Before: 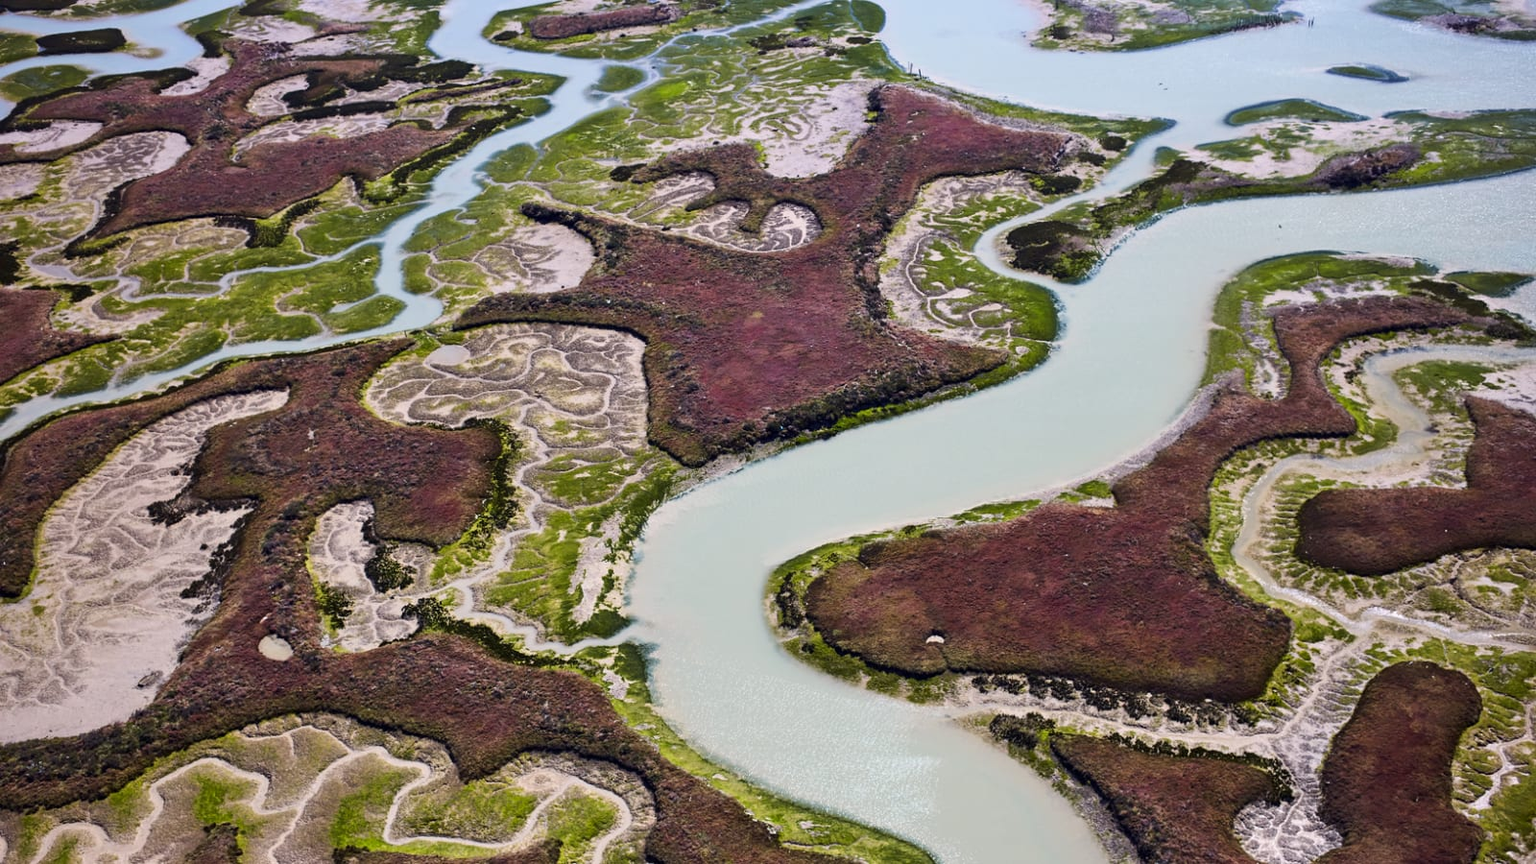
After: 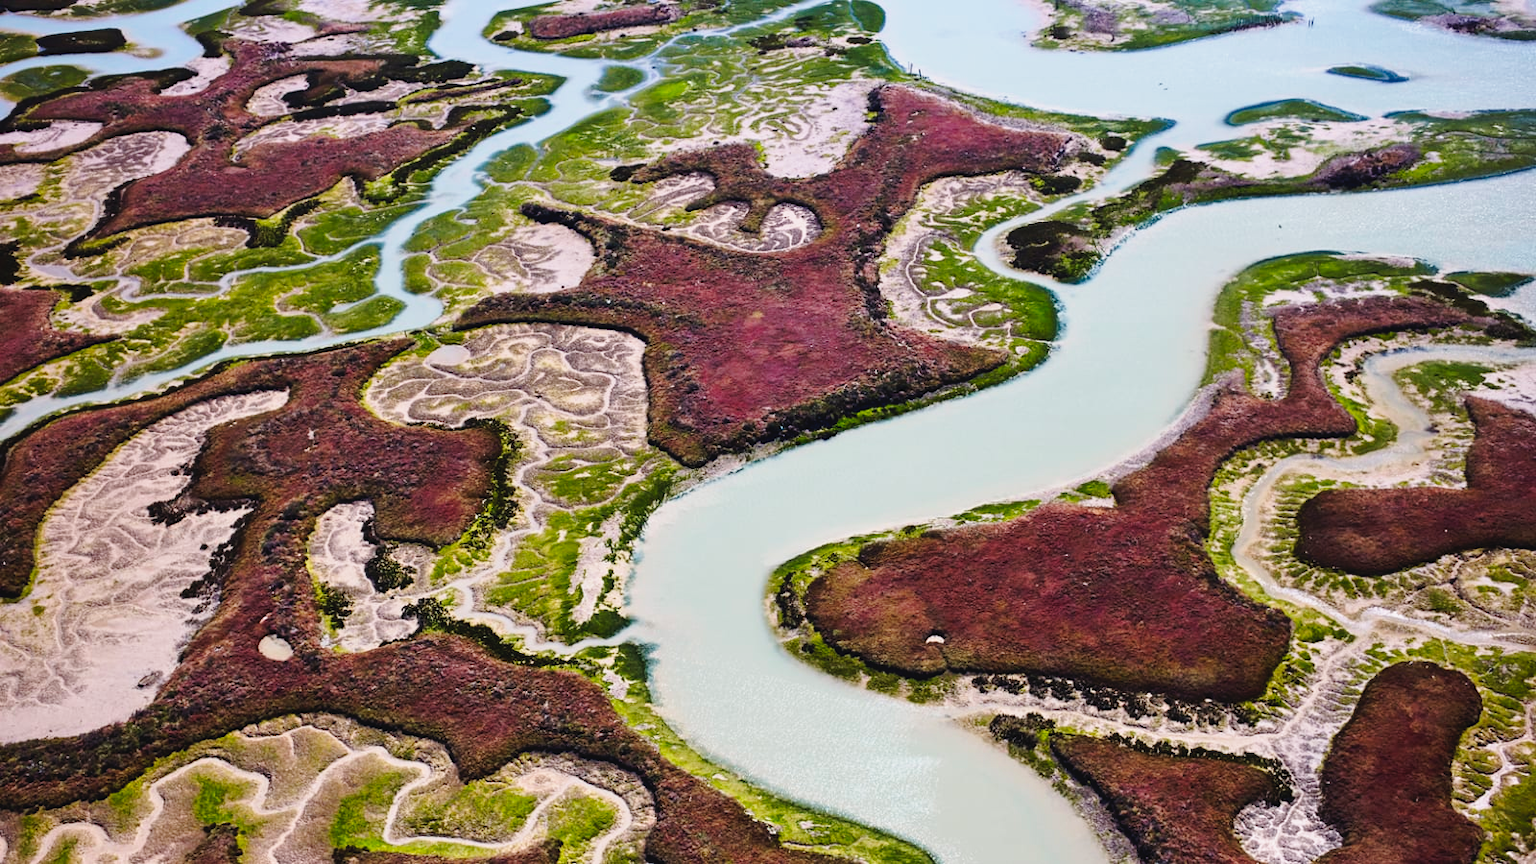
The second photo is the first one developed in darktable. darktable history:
tone curve: curves: ch0 [(0, 0.039) (0.104, 0.103) (0.273, 0.267) (0.448, 0.487) (0.704, 0.761) (0.886, 0.922) (0.994, 0.971)]; ch1 [(0, 0) (0.335, 0.298) (0.446, 0.413) (0.485, 0.487) (0.515, 0.503) (0.566, 0.563) (0.641, 0.655) (1, 1)]; ch2 [(0, 0) (0.314, 0.301) (0.421, 0.411) (0.502, 0.494) (0.528, 0.54) (0.557, 0.559) (0.612, 0.62) (0.722, 0.686) (1, 1)], preserve colors none
